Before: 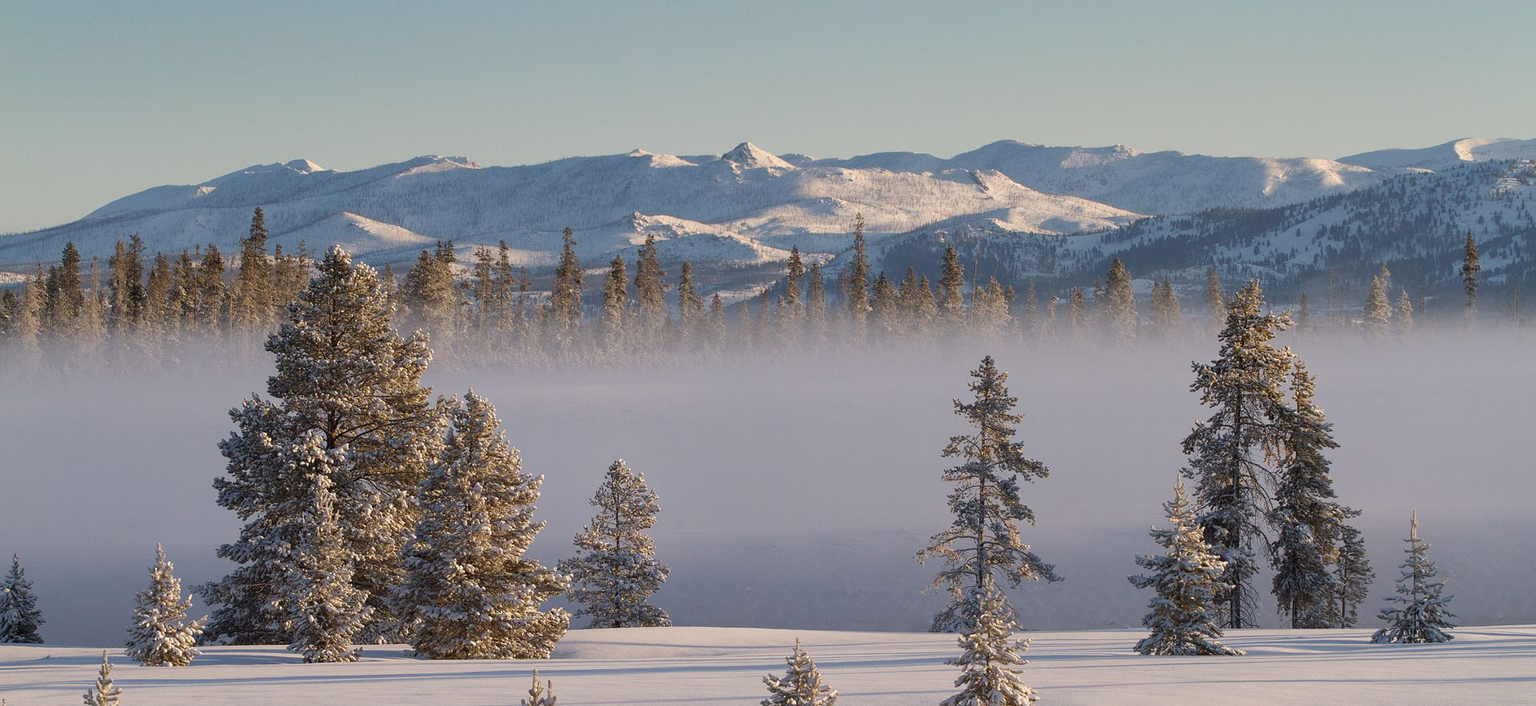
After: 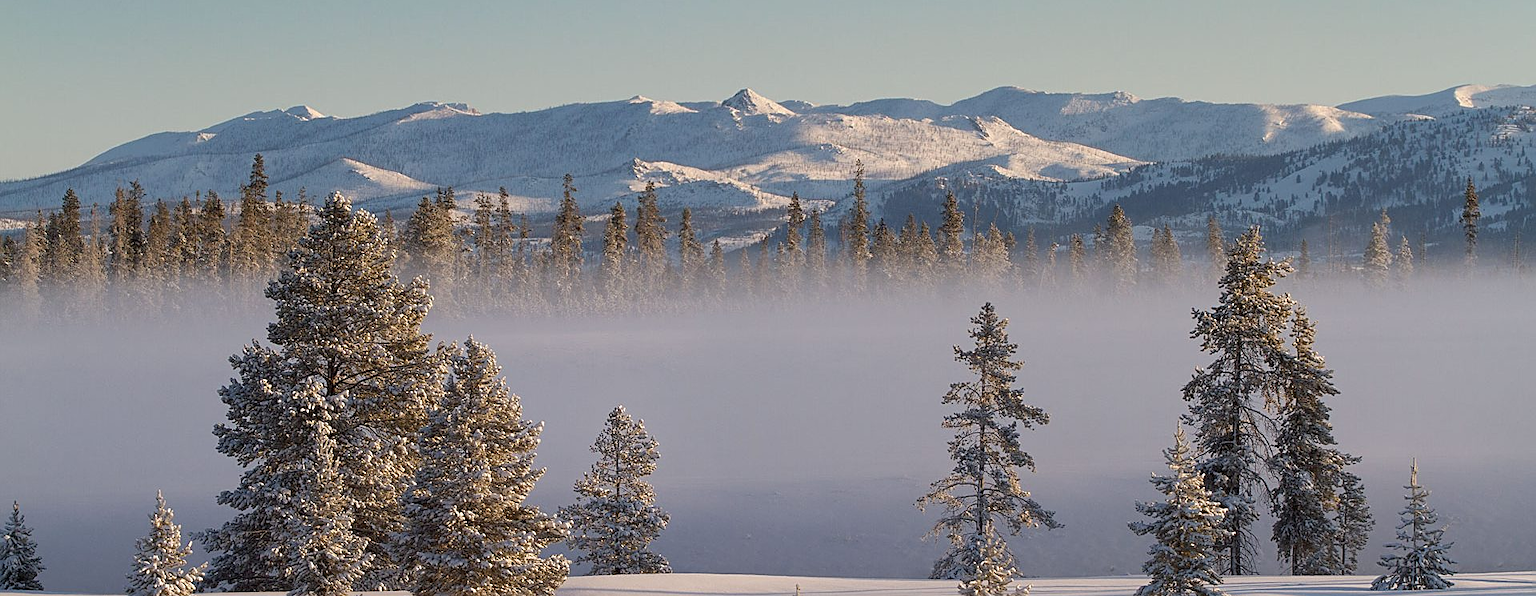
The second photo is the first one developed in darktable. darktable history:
crop: top 7.601%, bottom 8.016%
sharpen: on, module defaults
